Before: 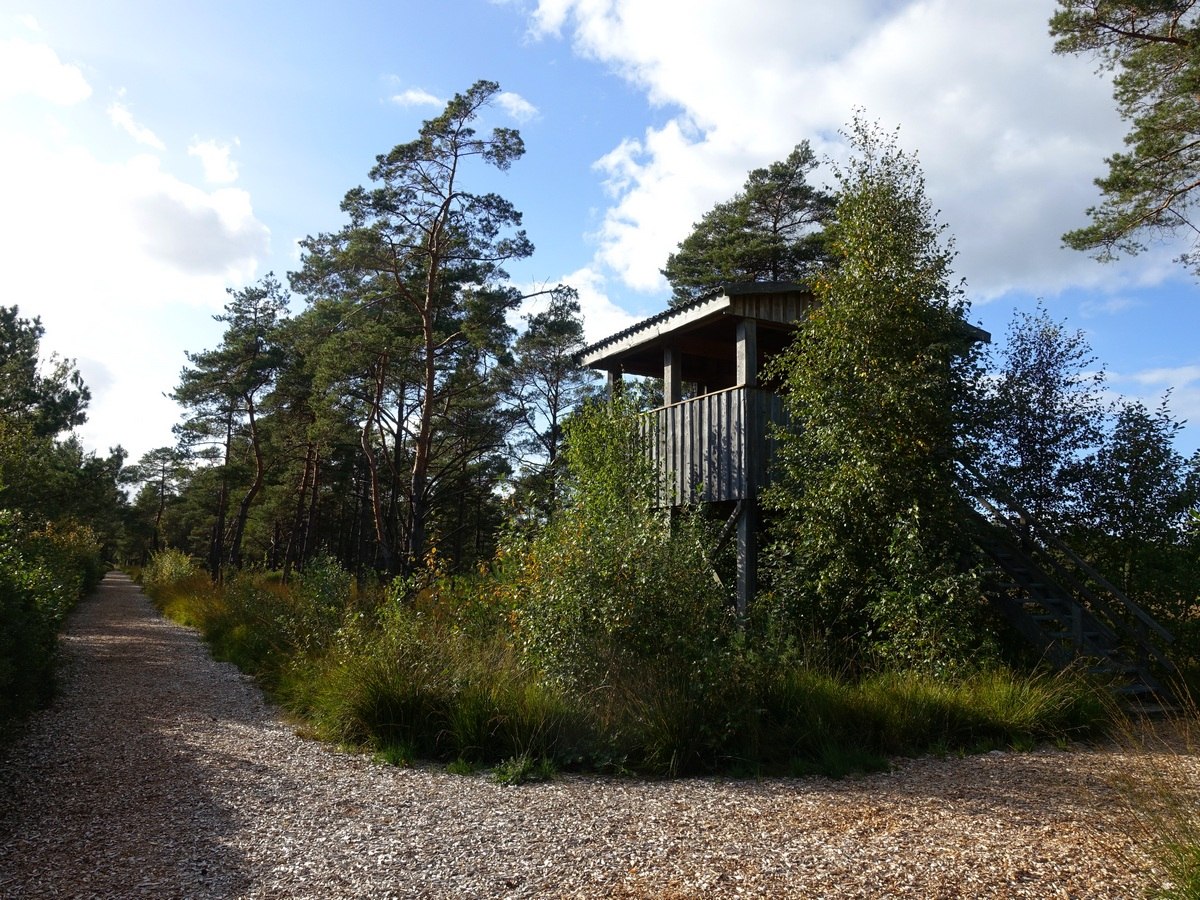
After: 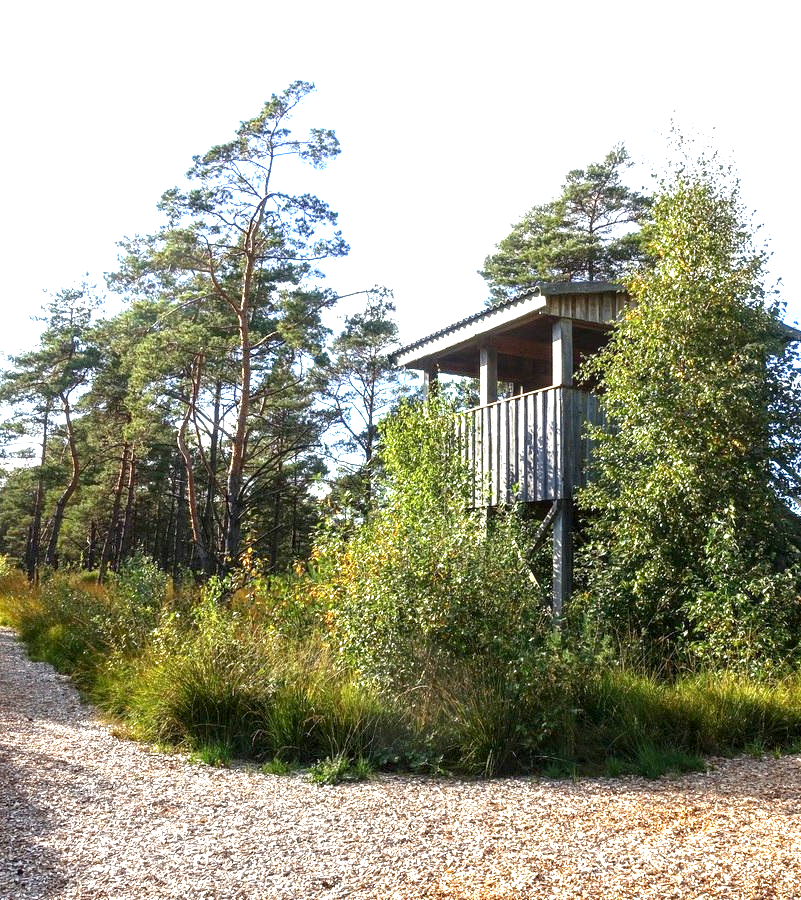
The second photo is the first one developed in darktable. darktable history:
crop: left 15.378%, right 17.795%
exposure: black level correction 0.001, exposure 1.856 EV, compensate highlight preservation false
local contrast: on, module defaults
